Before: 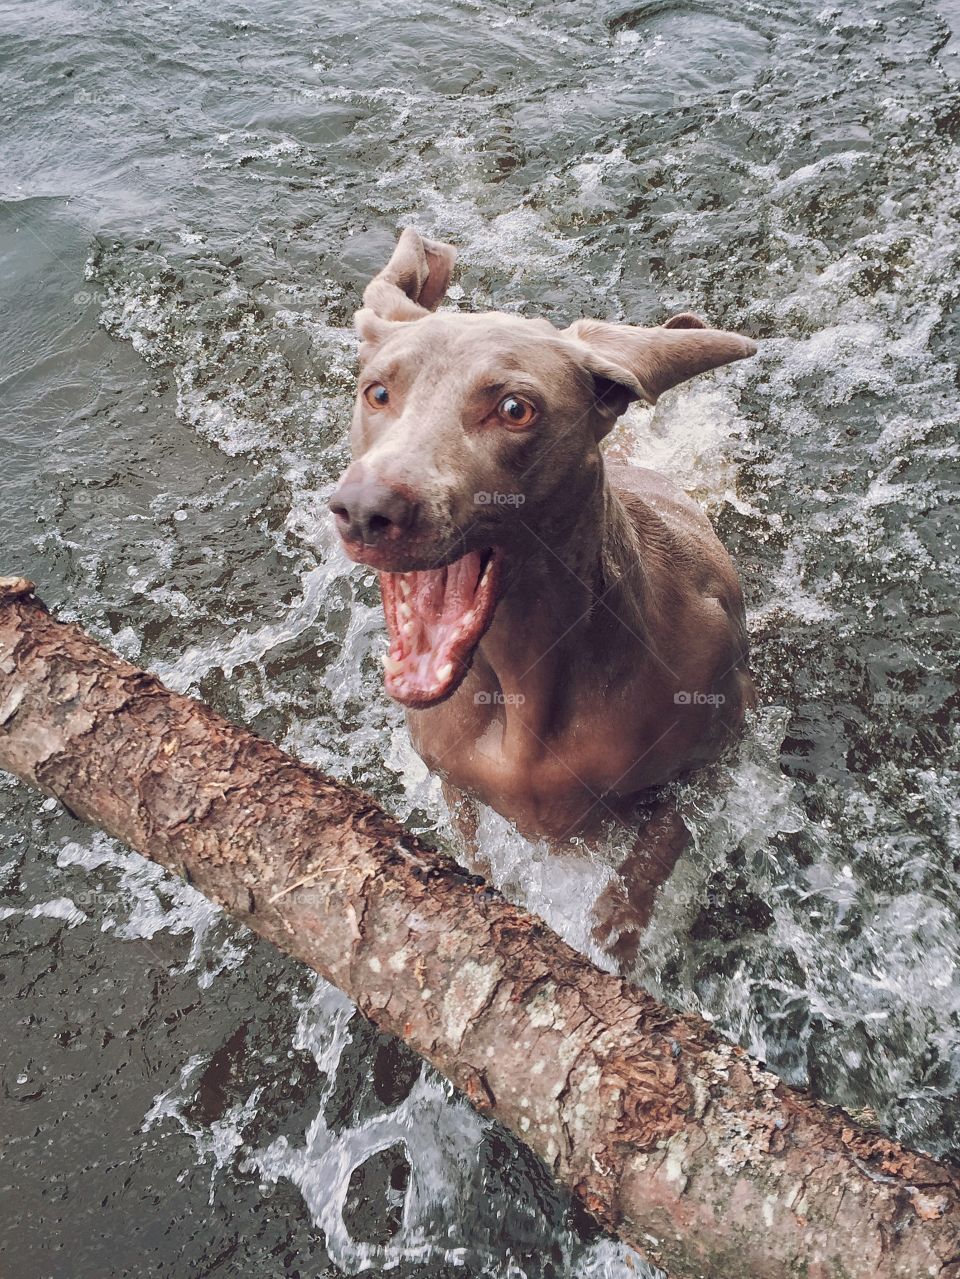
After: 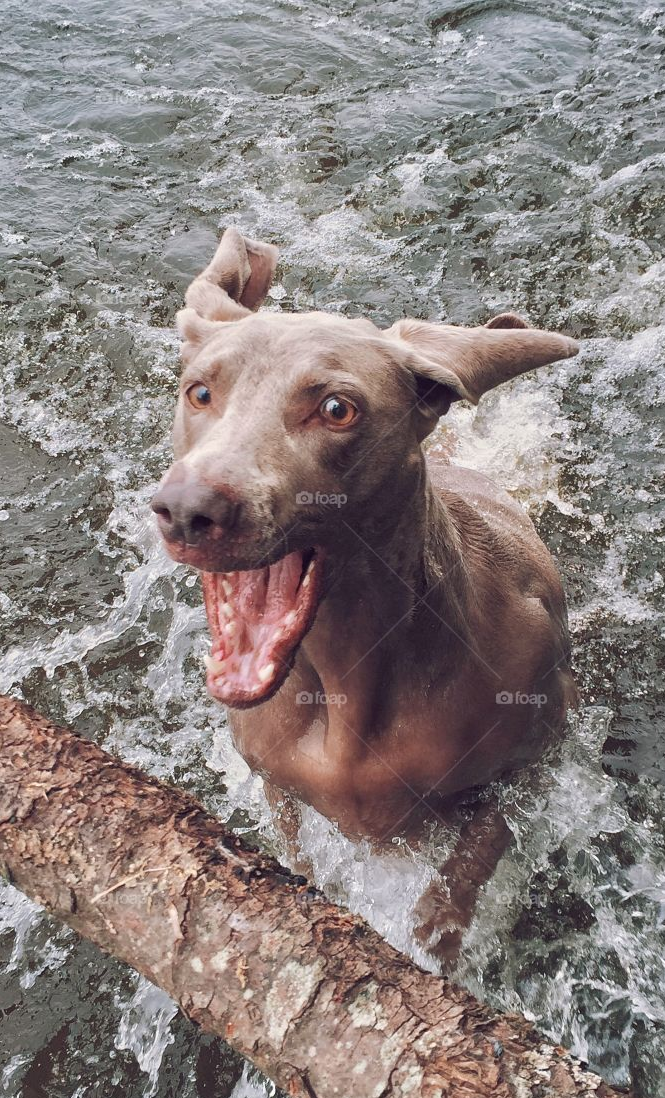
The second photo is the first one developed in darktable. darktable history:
crop: left 18.58%, right 12.048%, bottom 14.118%
